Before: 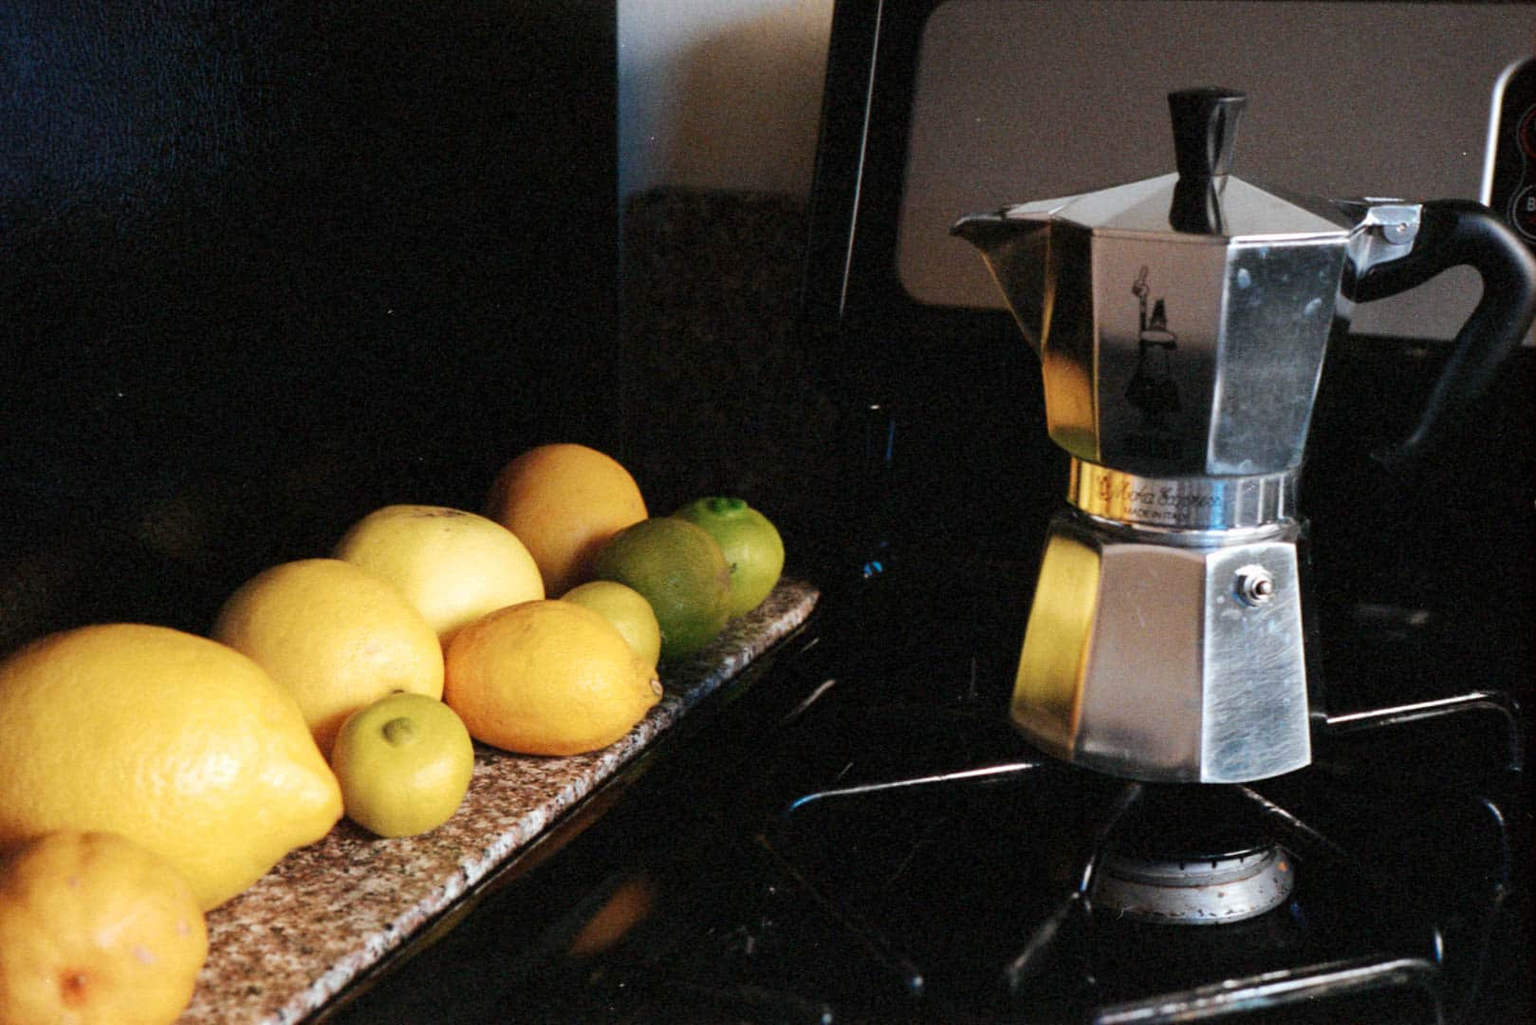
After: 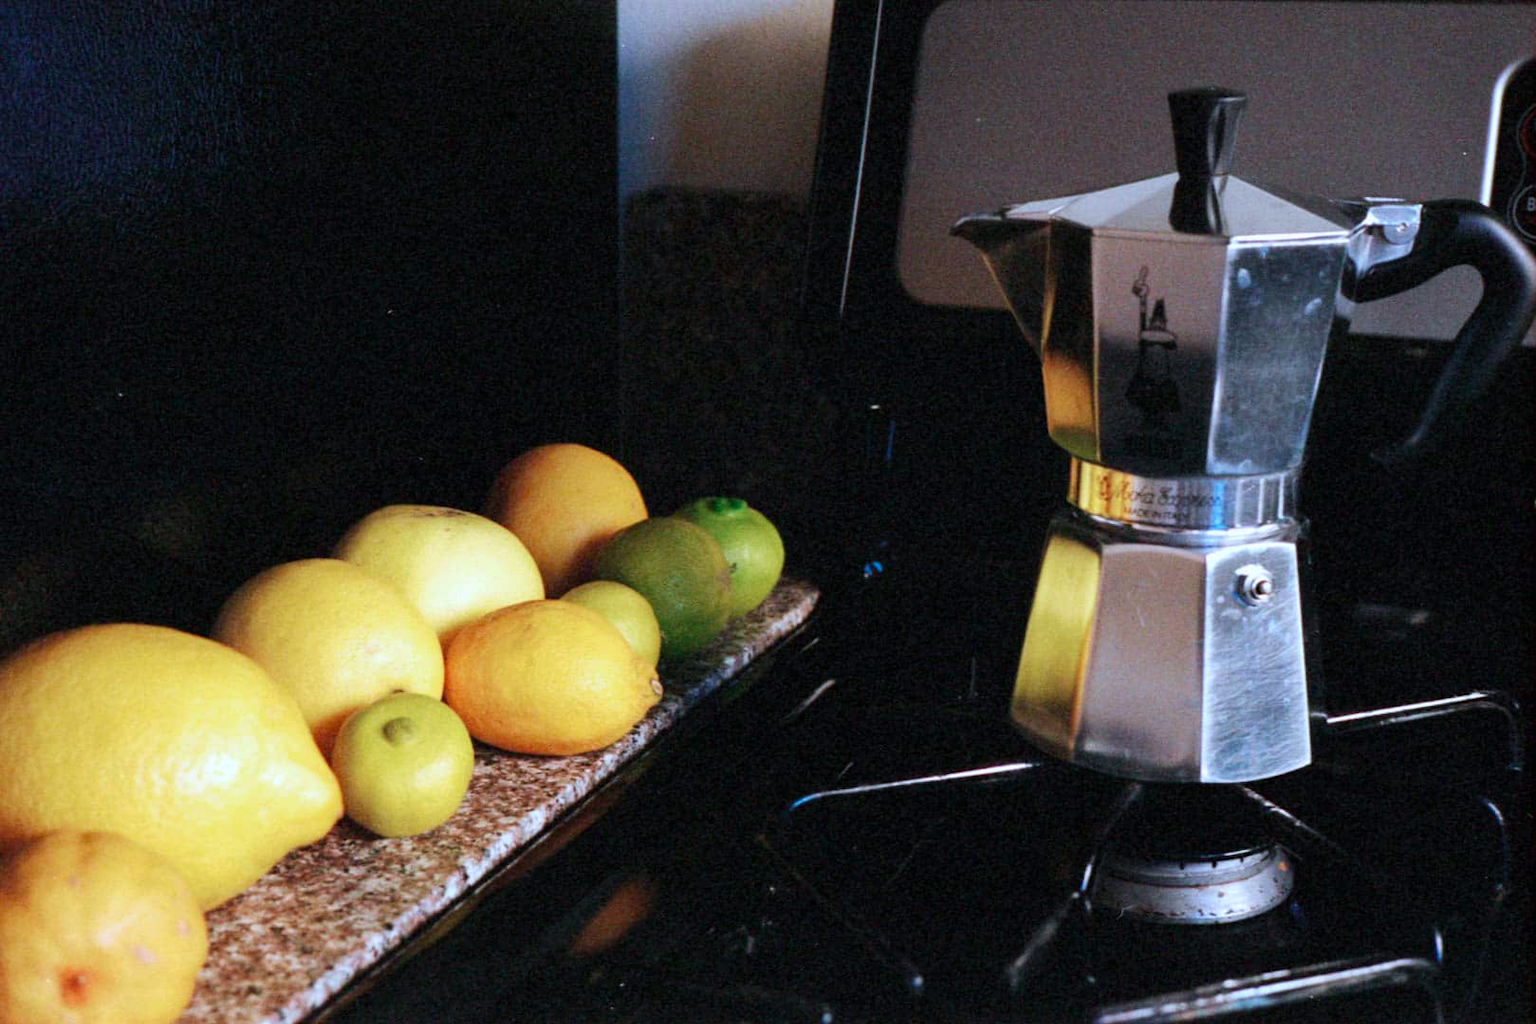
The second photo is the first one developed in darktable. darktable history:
color calibration: output R [0.948, 0.091, -0.04, 0], output G [-0.3, 1.384, -0.085, 0], output B [-0.108, 0.061, 1.08, 0], illuminant as shot in camera, x 0.37, y 0.382, temperature 4318.59 K
